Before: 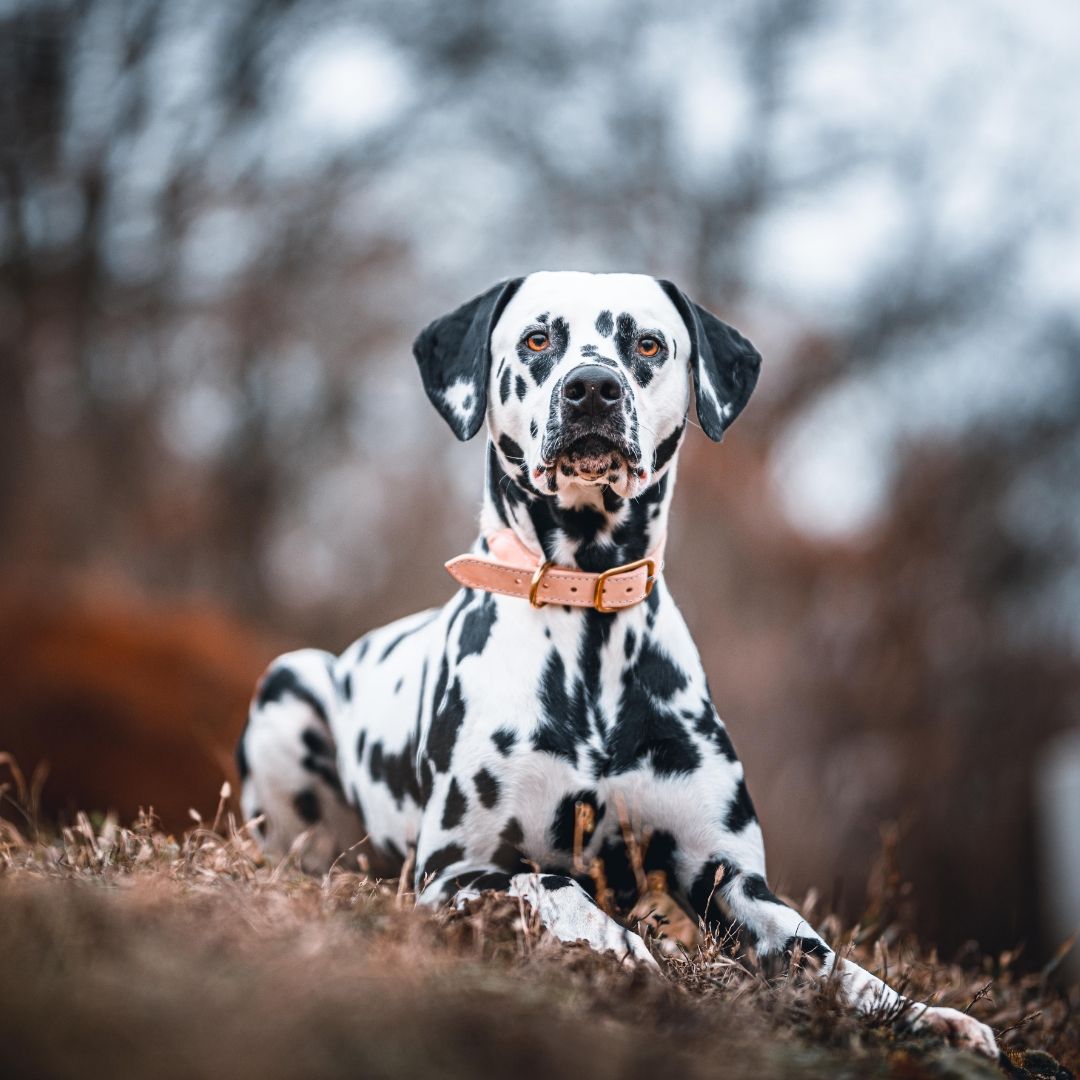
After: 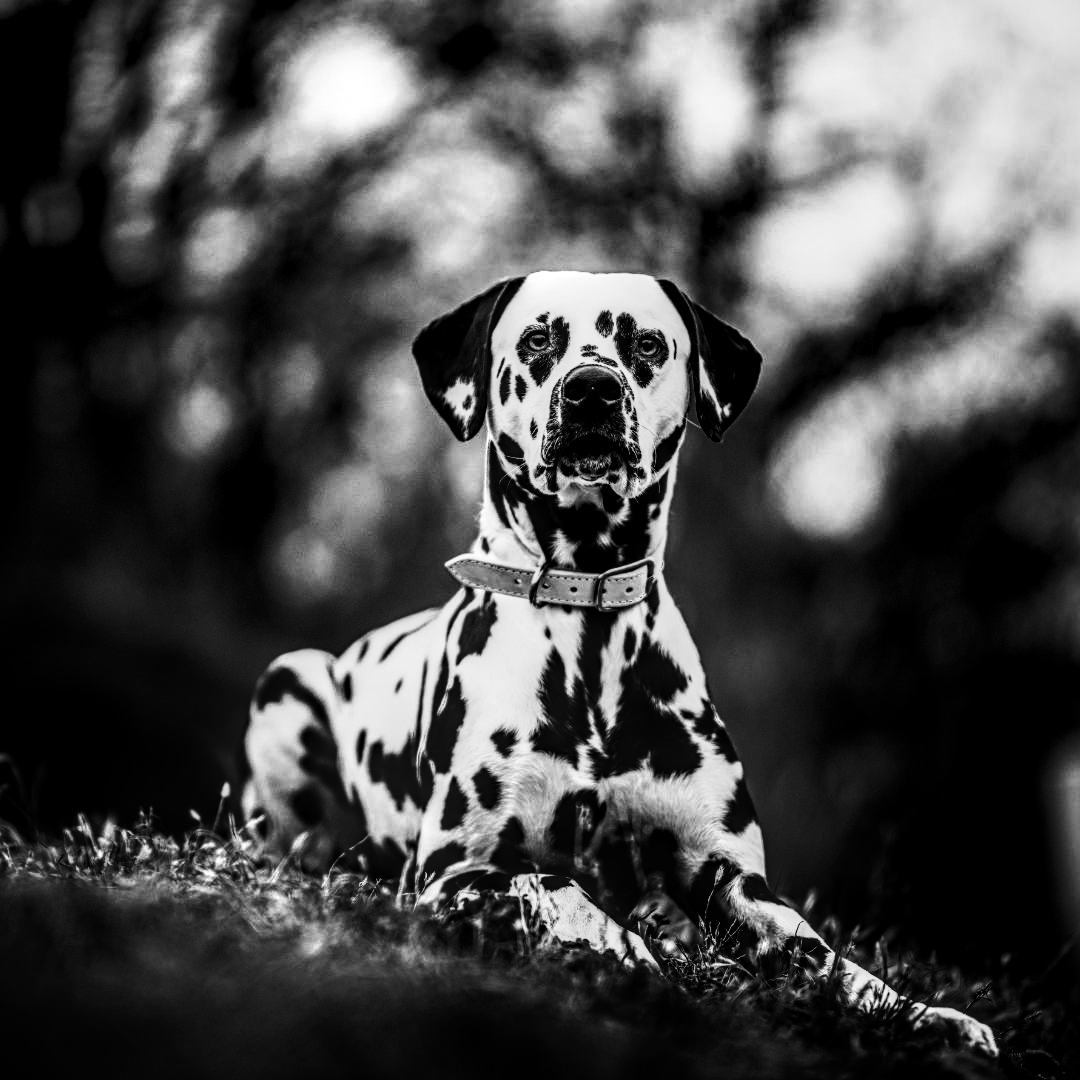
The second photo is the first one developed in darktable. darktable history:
white balance: red 1.009, blue 1.027
local contrast: highlights 20%, shadows 70%, detail 170%
color balance: lift [1, 0.998, 1.001, 1.002], gamma [1, 1.02, 1, 0.98], gain [1, 1.02, 1.003, 0.98]
contrast brightness saturation: contrast 0.09, brightness -0.59, saturation 0.17
tone curve: curves: ch0 [(0.003, 0.023) (0.071, 0.052) (0.236, 0.197) (0.466, 0.557) (0.625, 0.761) (0.783, 0.9) (0.994, 0.968)]; ch1 [(0, 0) (0.262, 0.227) (0.417, 0.386) (0.469, 0.467) (0.502, 0.498) (0.528, 0.53) (0.573, 0.579) (0.605, 0.621) (0.644, 0.671) (0.686, 0.728) (0.994, 0.987)]; ch2 [(0, 0) (0.262, 0.188) (0.385, 0.353) (0.427, 0.424) (0.495, 0.493) (0.515, 0.54) (0.547, 0.561) (0.589, 0.613) (0.644, 0.748) (1, 1)], color space Lab, independent channels, preserve colors none
monochrome: a 14.95, b -89.96
